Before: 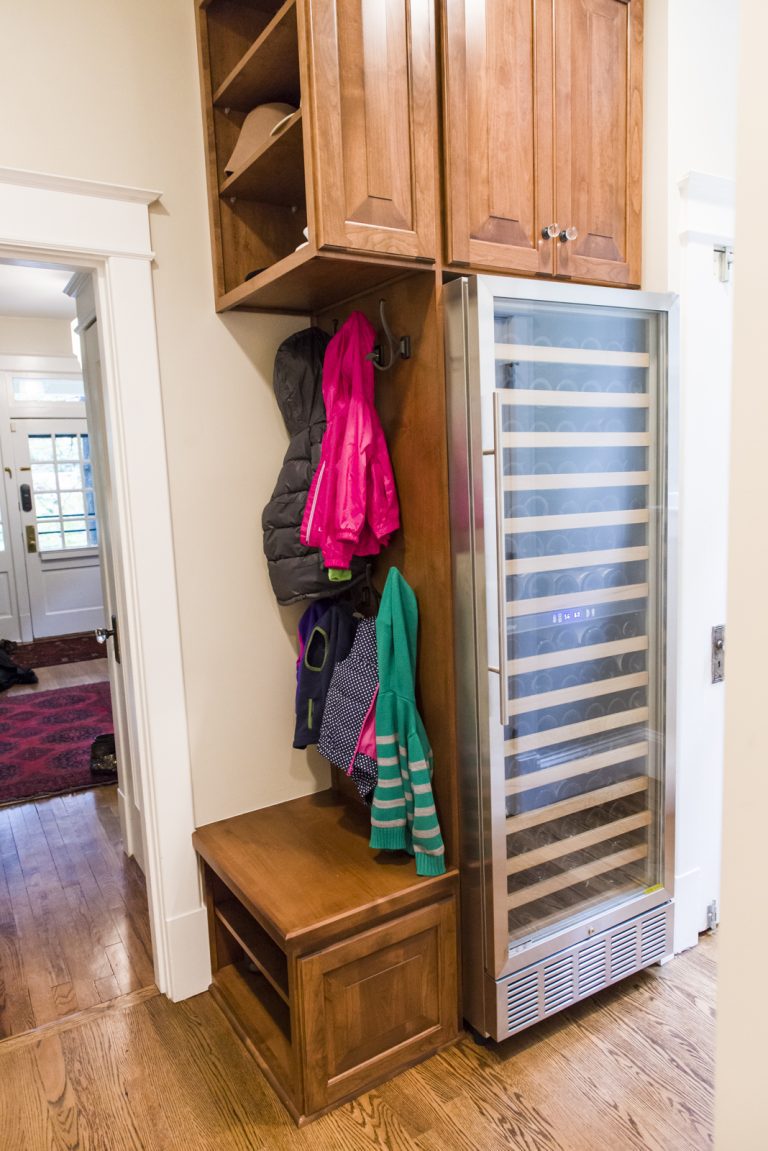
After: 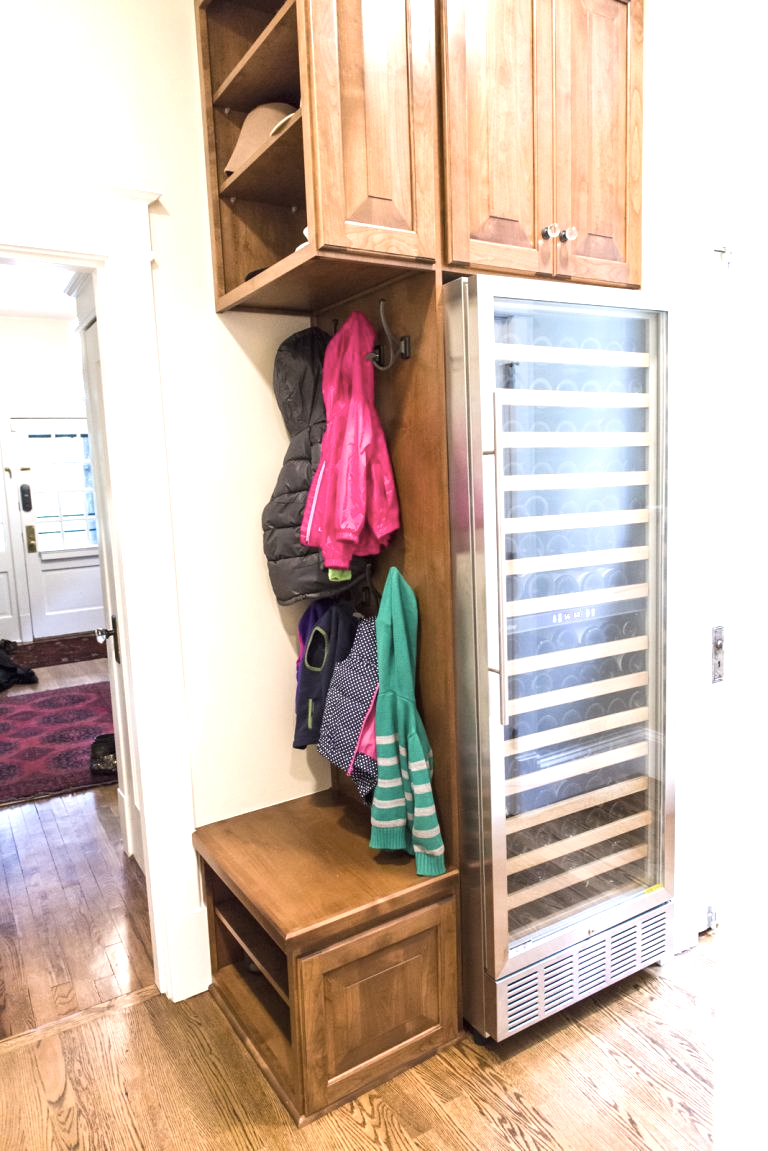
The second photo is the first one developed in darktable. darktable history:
contrast brightness saturation: contrast 0.06, brightness -0.01, saturation -0.23
exposure: black level correction 0, exposure 0.95 EV, compensate exposure bias true, compensate highlight preservation false
local contrast: mode bilateral grid, contrast 100, coarseness 100, detail 94%, midtone range 0.2
